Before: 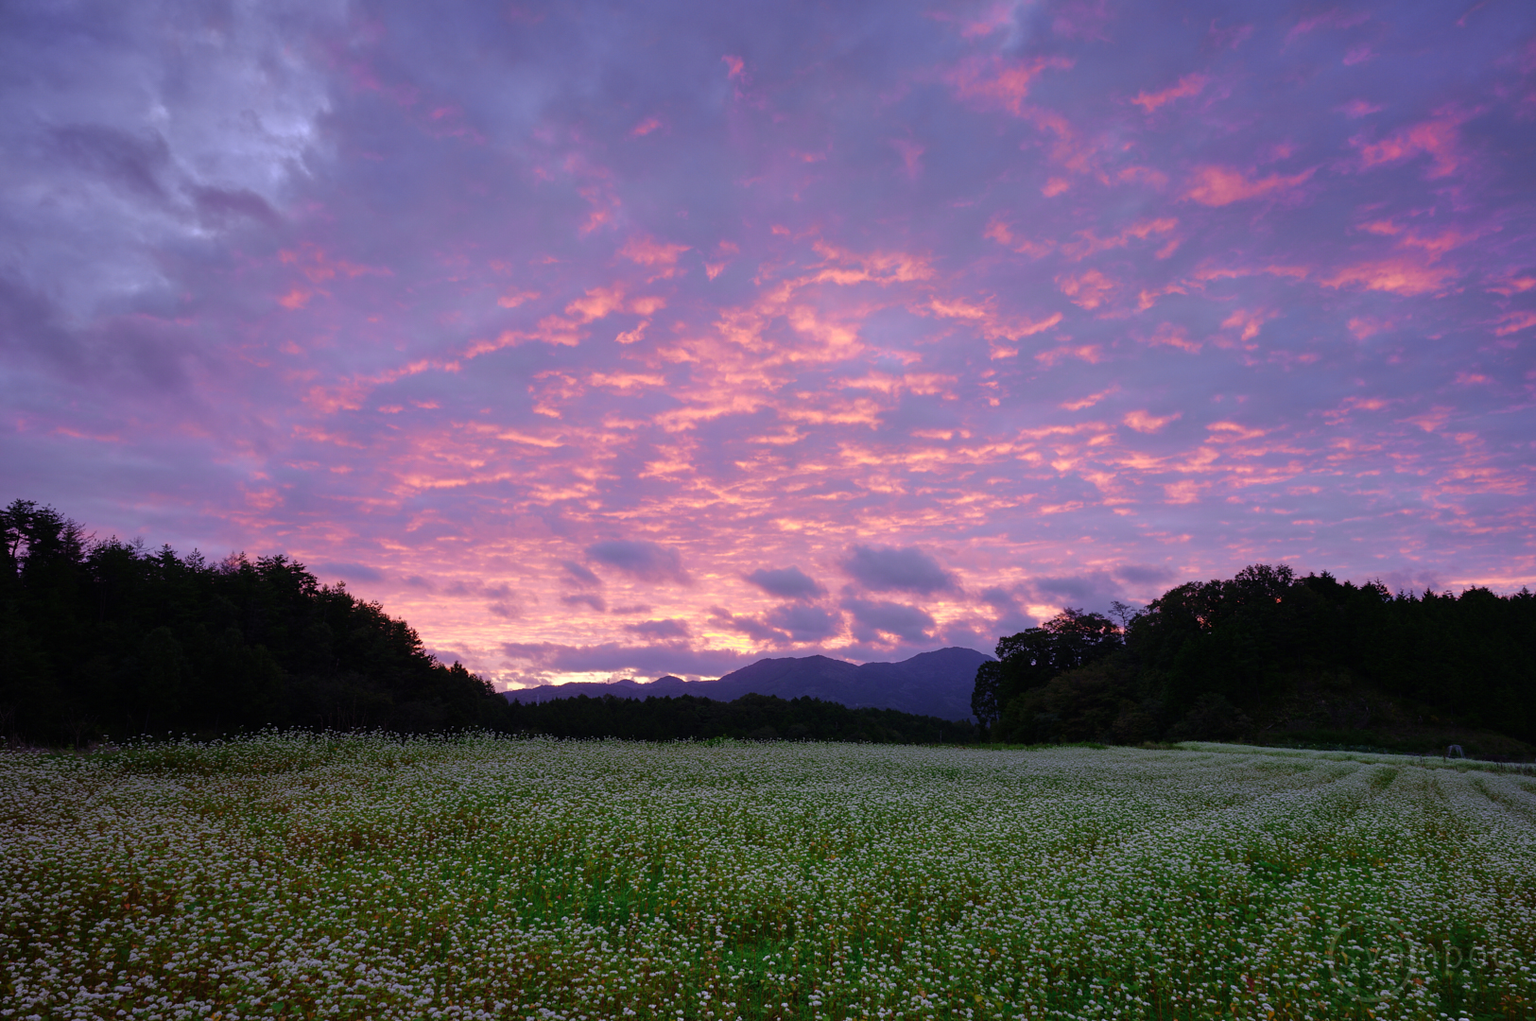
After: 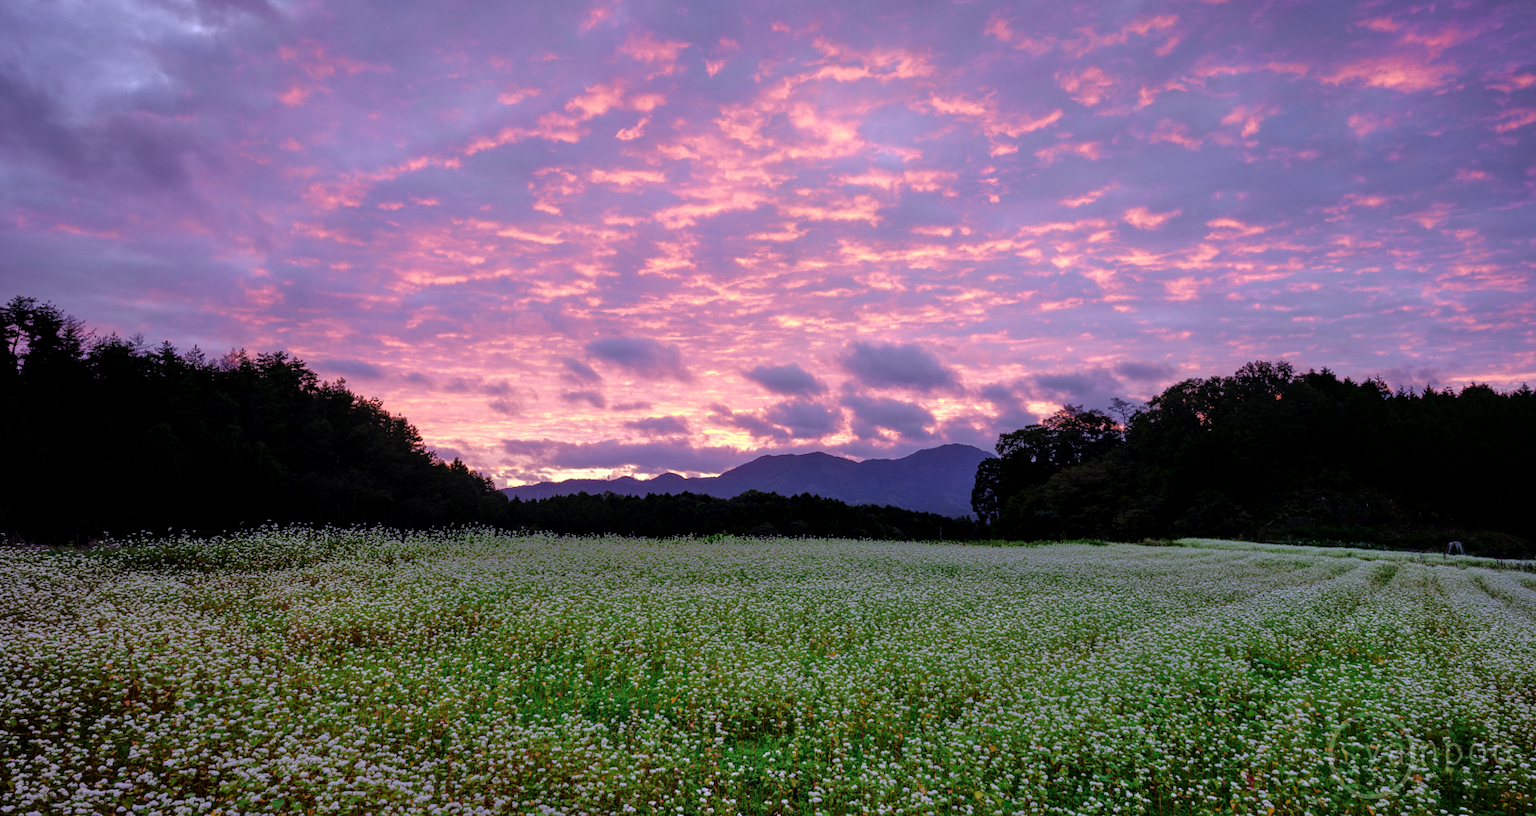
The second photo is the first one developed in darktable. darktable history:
crop and rotate: top 19.998%
white balance: emerald 1
local contrast: detail 130%
tone equalizer: -8 EV -0.528 EV, -7 EV -0.319 EV, -6 EV -0.083 EV, -5 EV 0.413 EV, -4 EV 0.985 EV, -3 EV 0.791 EV, -2 EV -0.01 EV, -1 EV 0.14 EV, +0 EV -0.012 EV, smoothing 1
